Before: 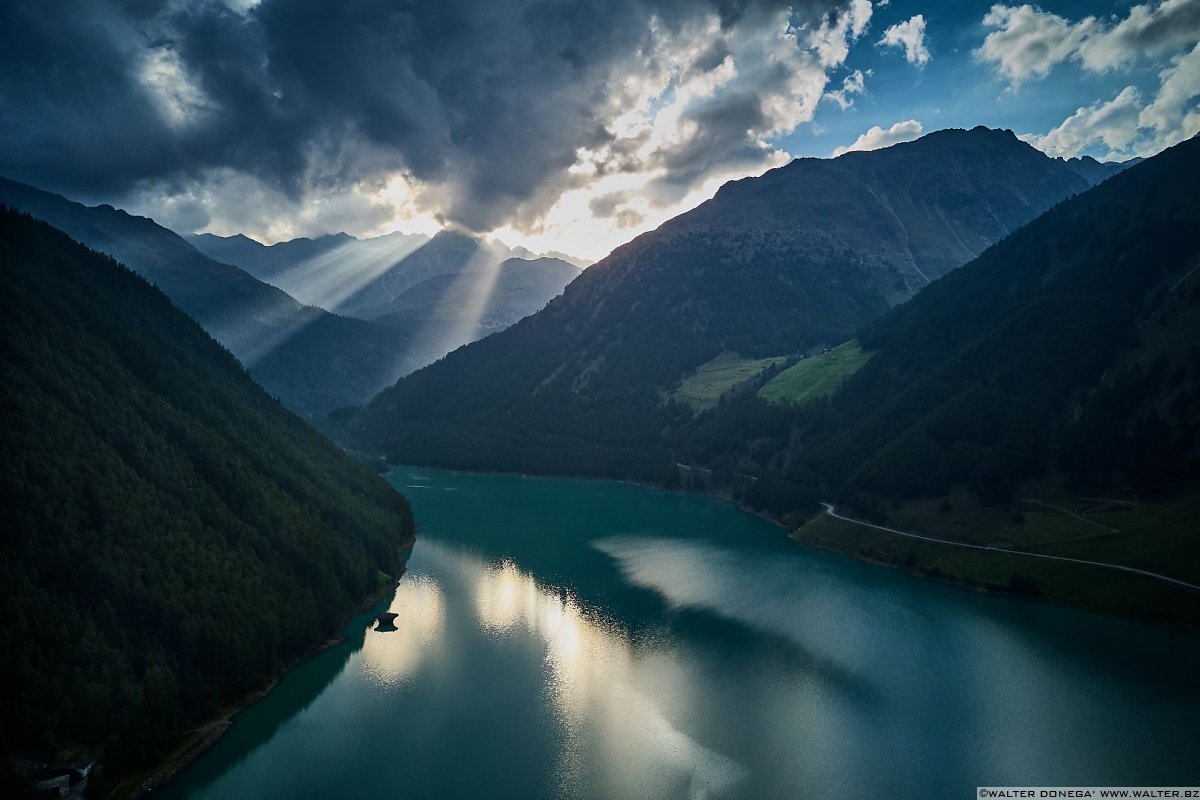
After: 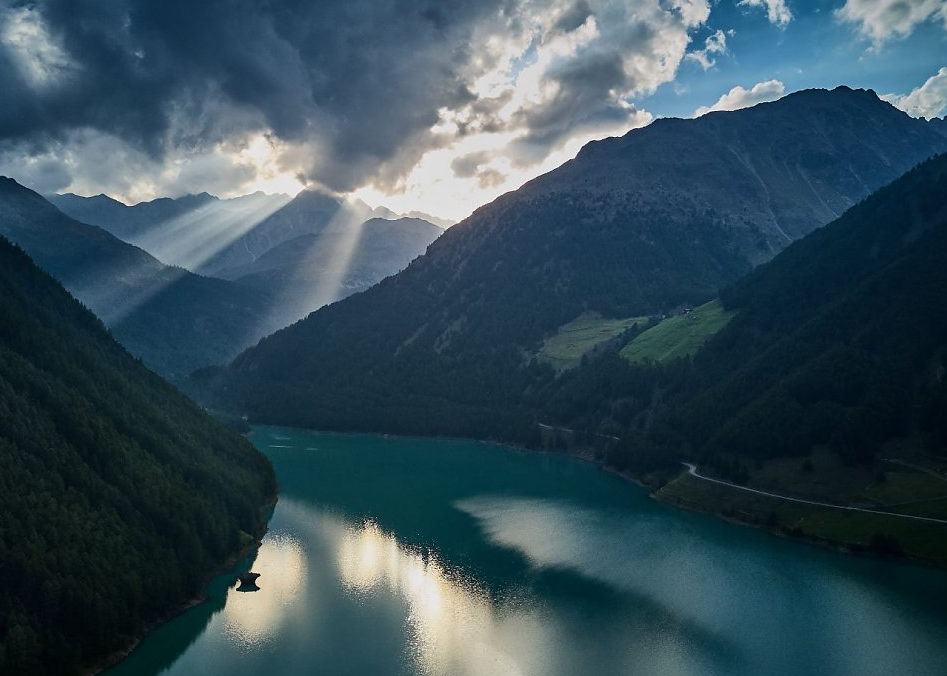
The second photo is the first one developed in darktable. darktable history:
crop: left 11.518%, top 5.122%, right 9.554%, bottom 10.354%
